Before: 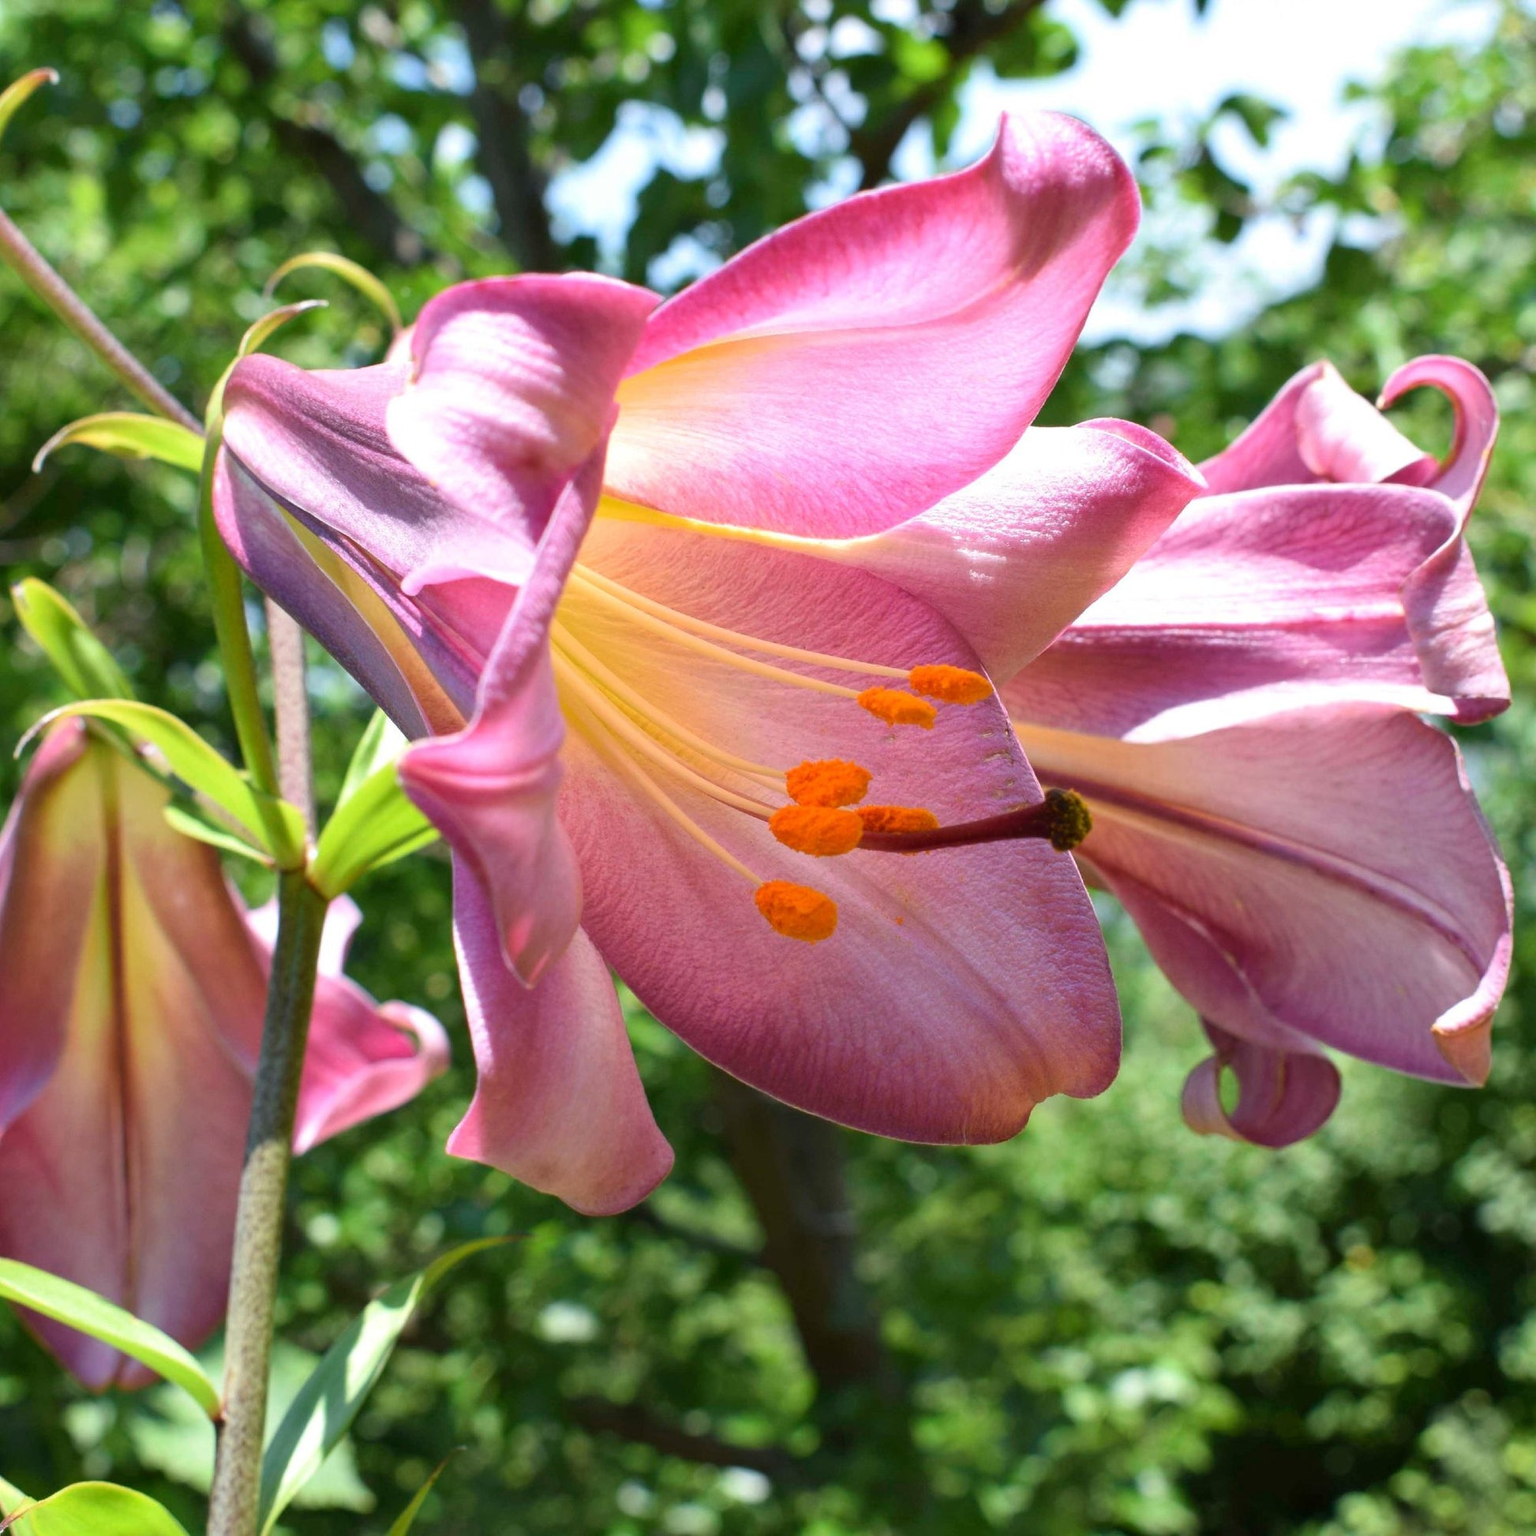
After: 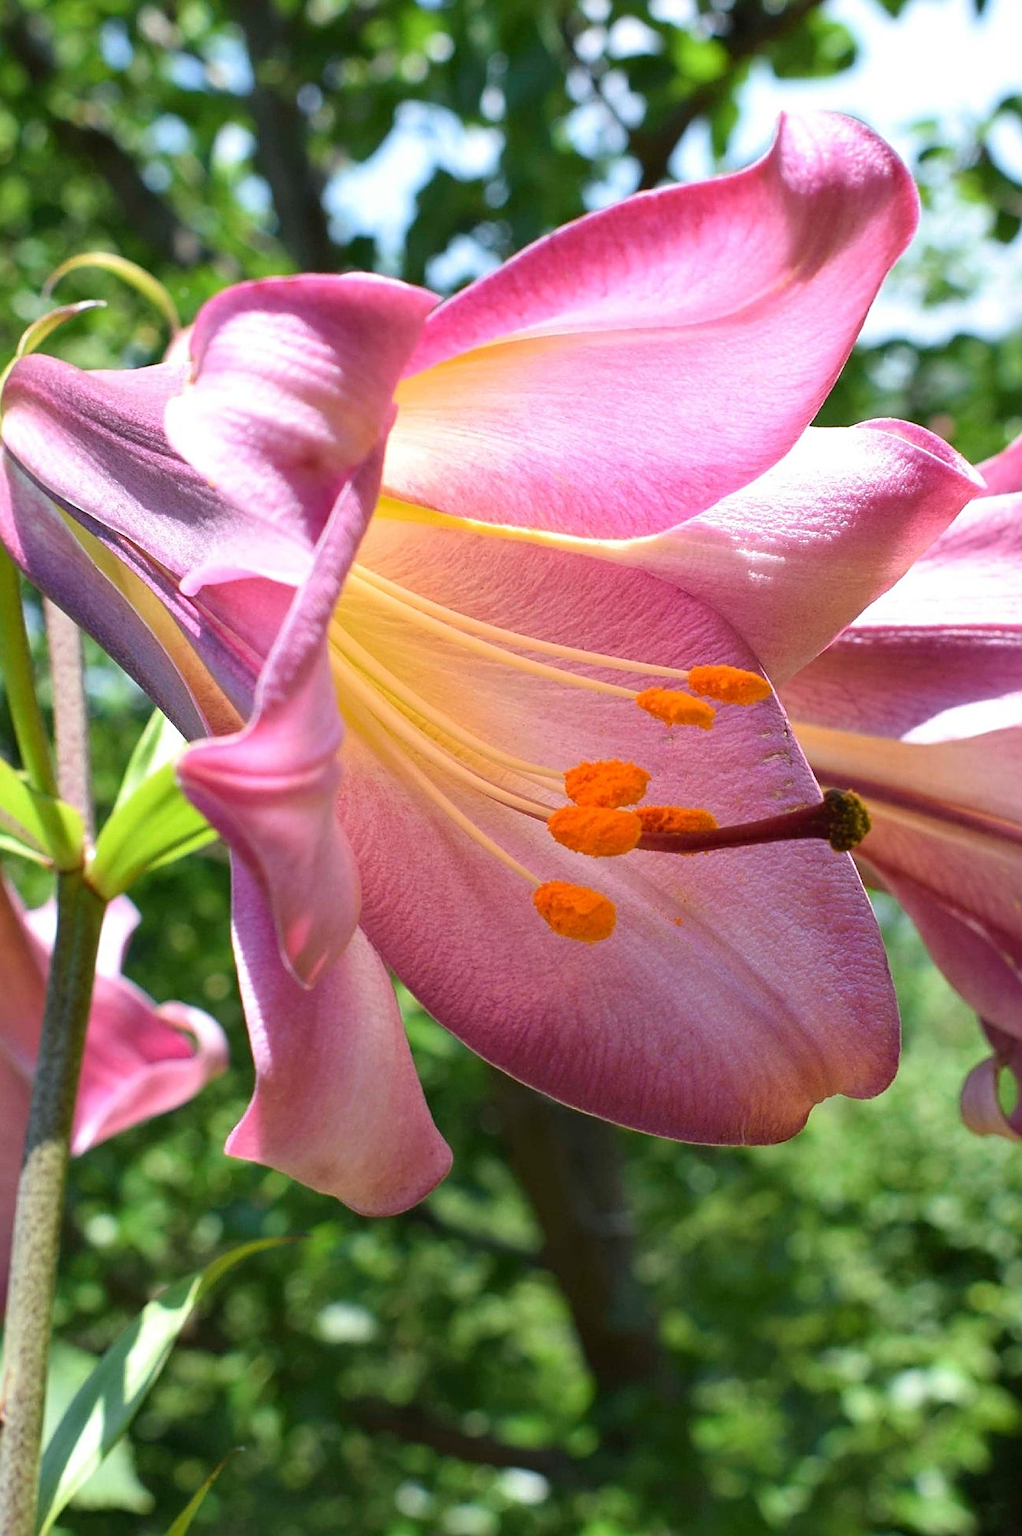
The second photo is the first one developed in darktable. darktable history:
sharpen: on, module defaults
crop and rotate: left 14.49%, right 18.913%
